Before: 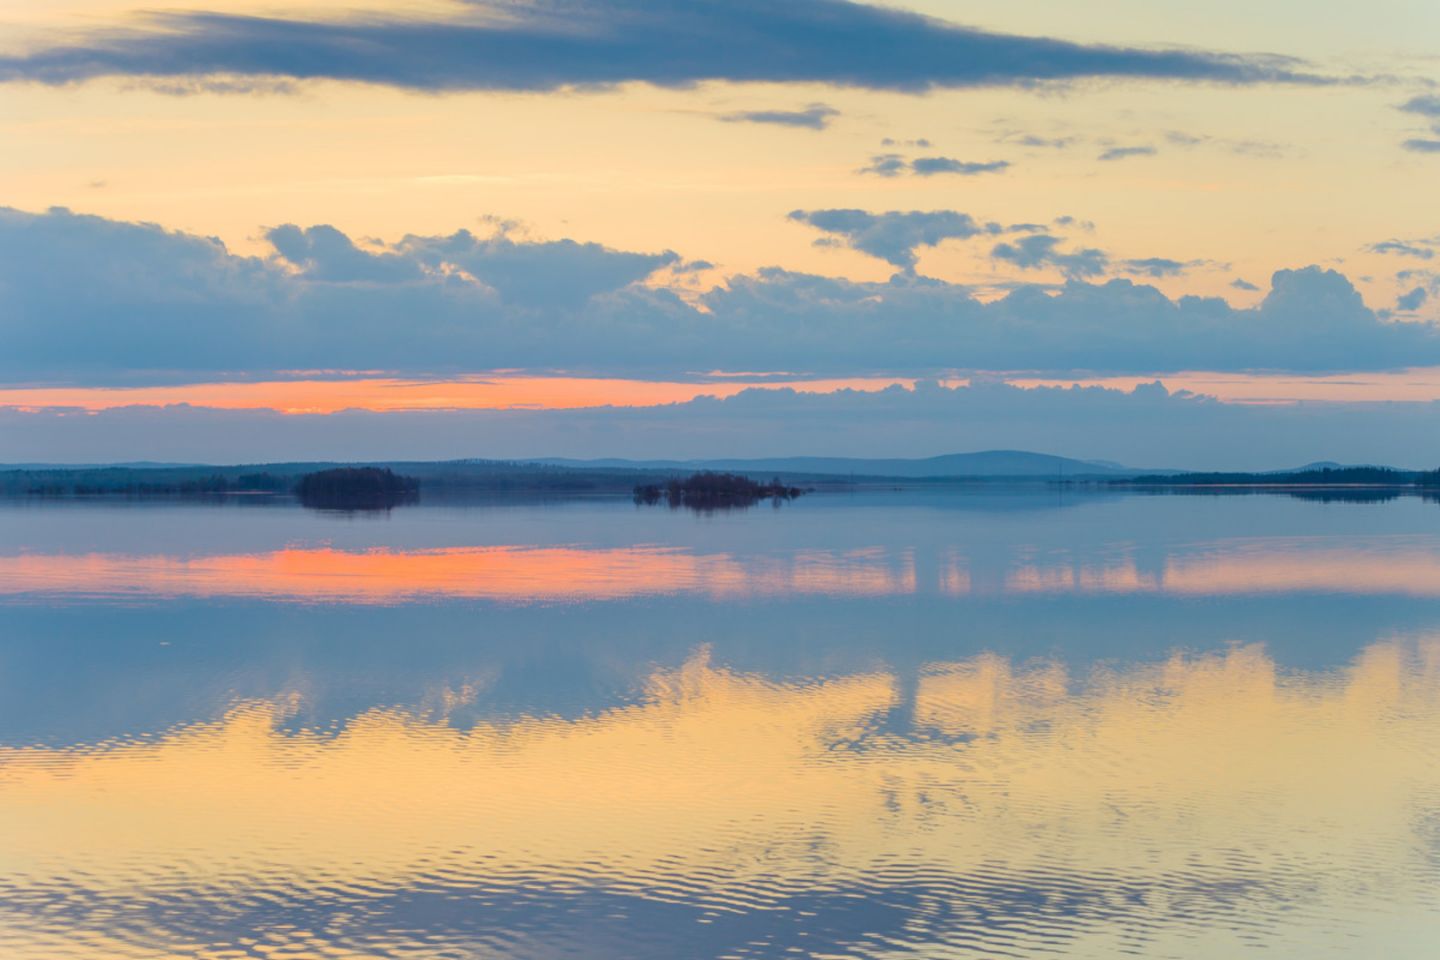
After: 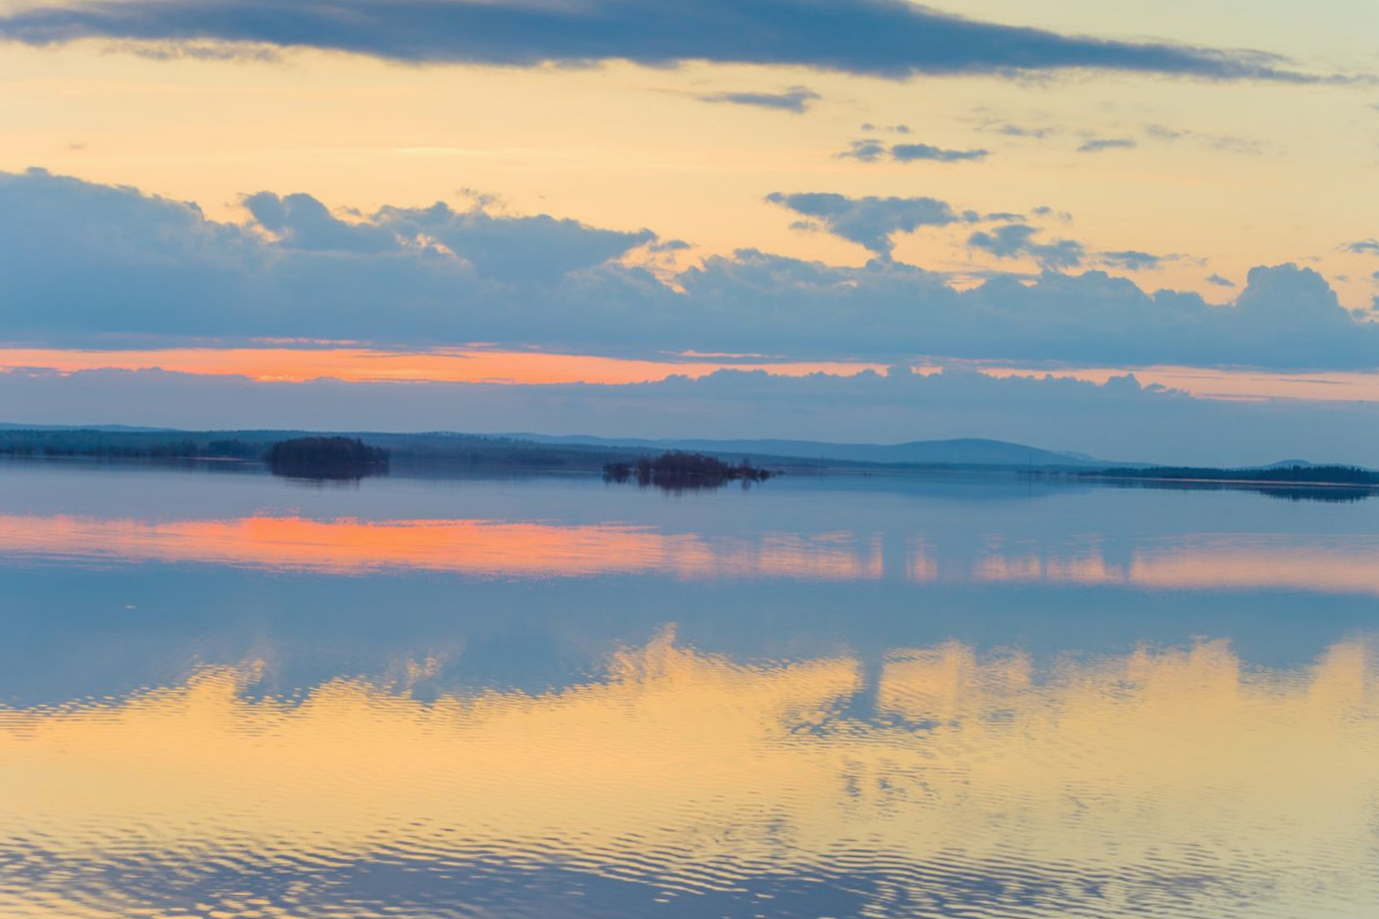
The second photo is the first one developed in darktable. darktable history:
crop and rotate: angle -1.69°
local contrast: mode bilateral grid, contrast 100, coarseness 100, detail 91%, midtone range 0.2
